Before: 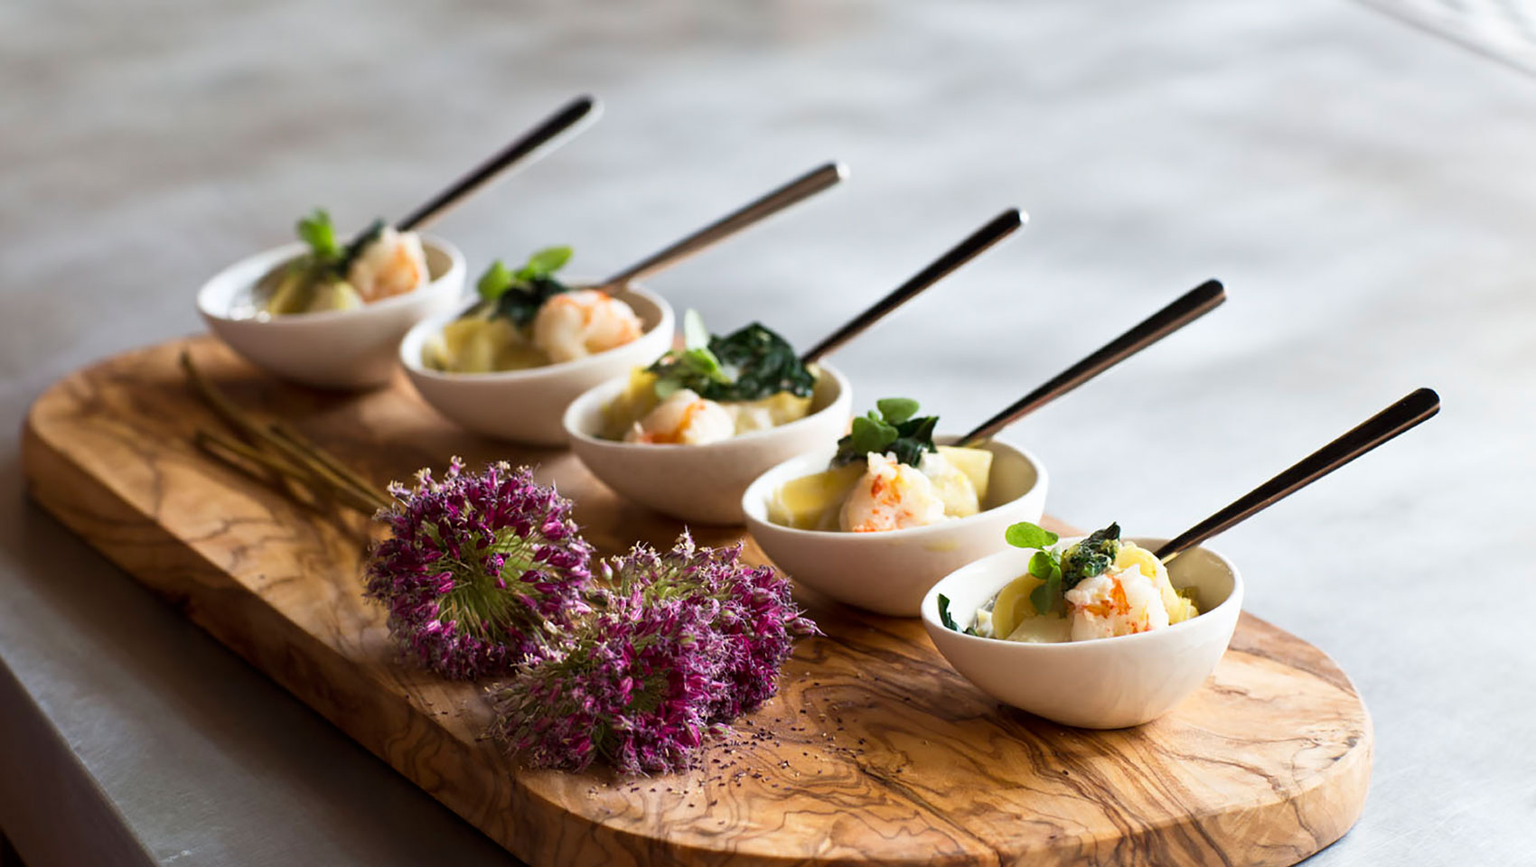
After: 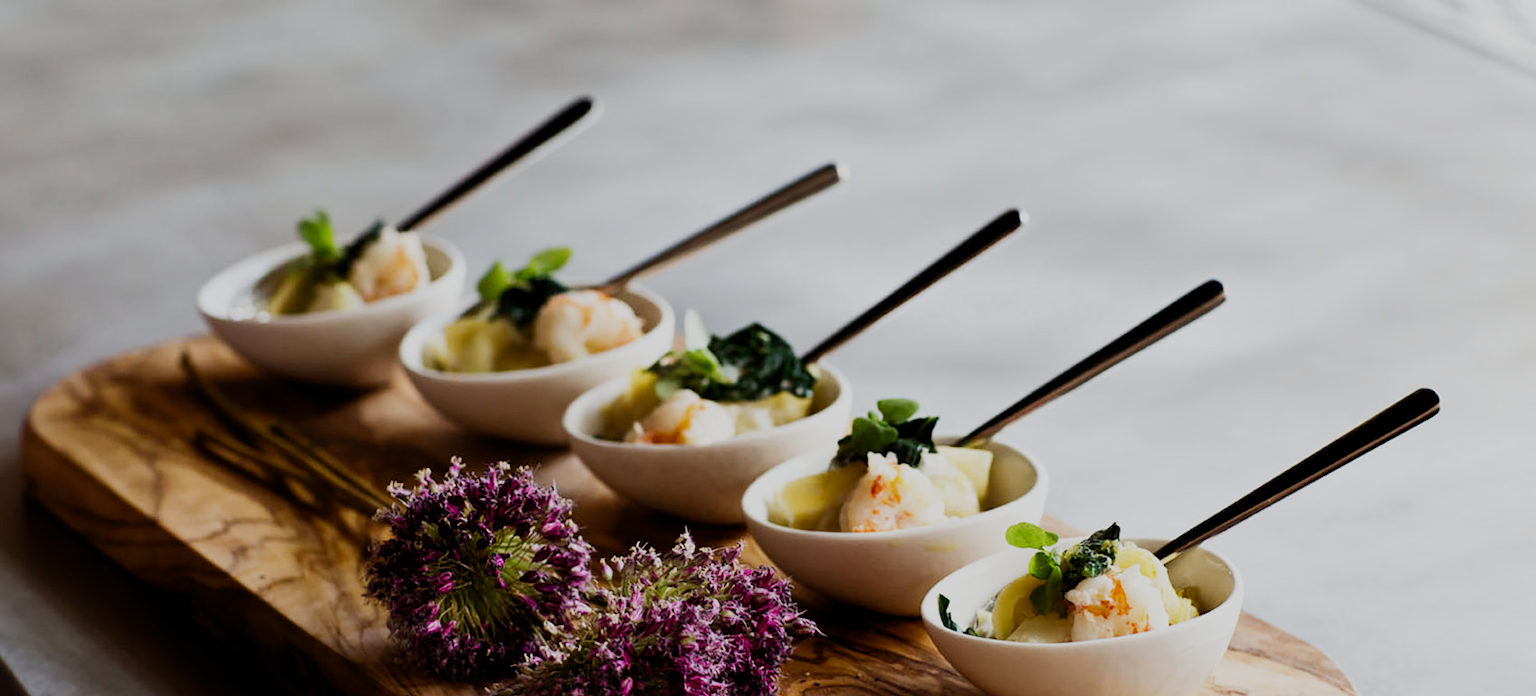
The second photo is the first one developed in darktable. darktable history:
crop: bottom 19.62%
filmic rgb: black relative exposure -8.55 EV, white relative exposure 5.54 EV, hardness 3.38, contrast 1.024, add noise in highlights 0.001, preserve chrominance no, color science v3 (2019), use custom middle-gray values true, contrast in highlights soft
exposure: exposure -0.414 EV, compensate highlight preservation false
tone equalizer: -8 EV -0.425 EV, -7 EV -0.381 EV, -6 EV -0.295 EV, -5 EV -0.253 EV, -3 EV 0.208 EV, -2 EV 0.358 EV, -1 EV 0.368 EV, +0 EV 0.417 EV, edges refinement/feathering 500, mask exposure compensation -1.57 EV, preserve details no
